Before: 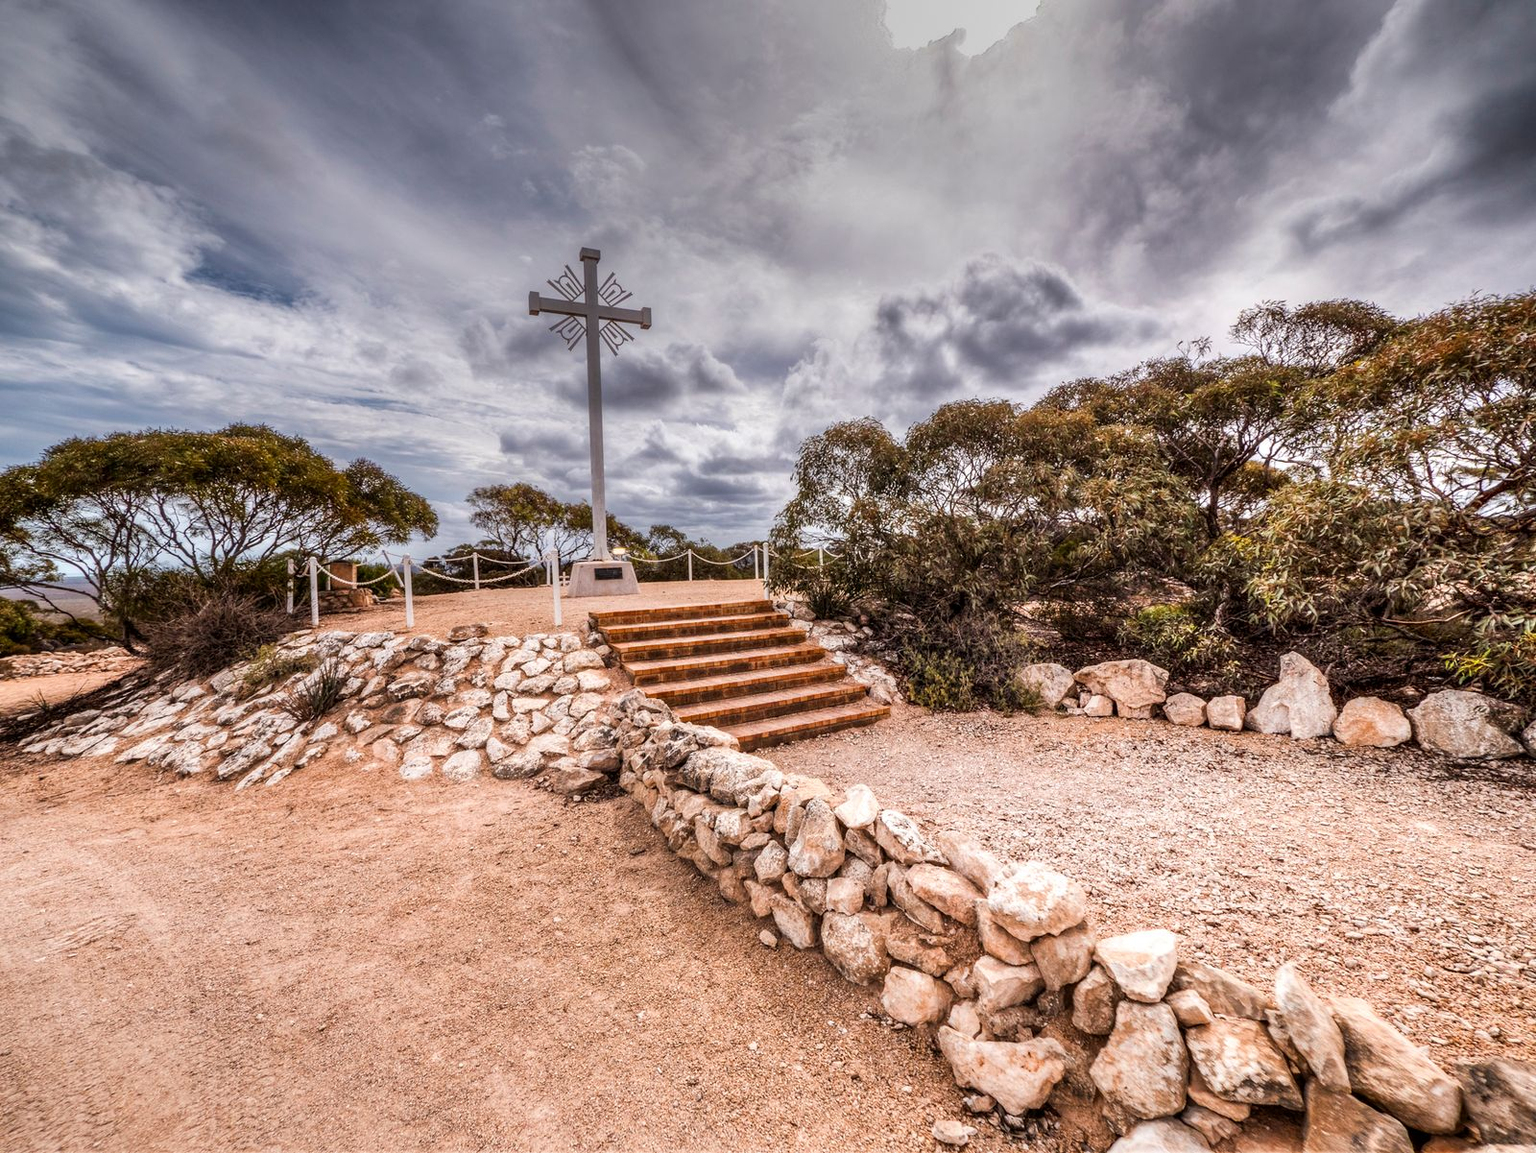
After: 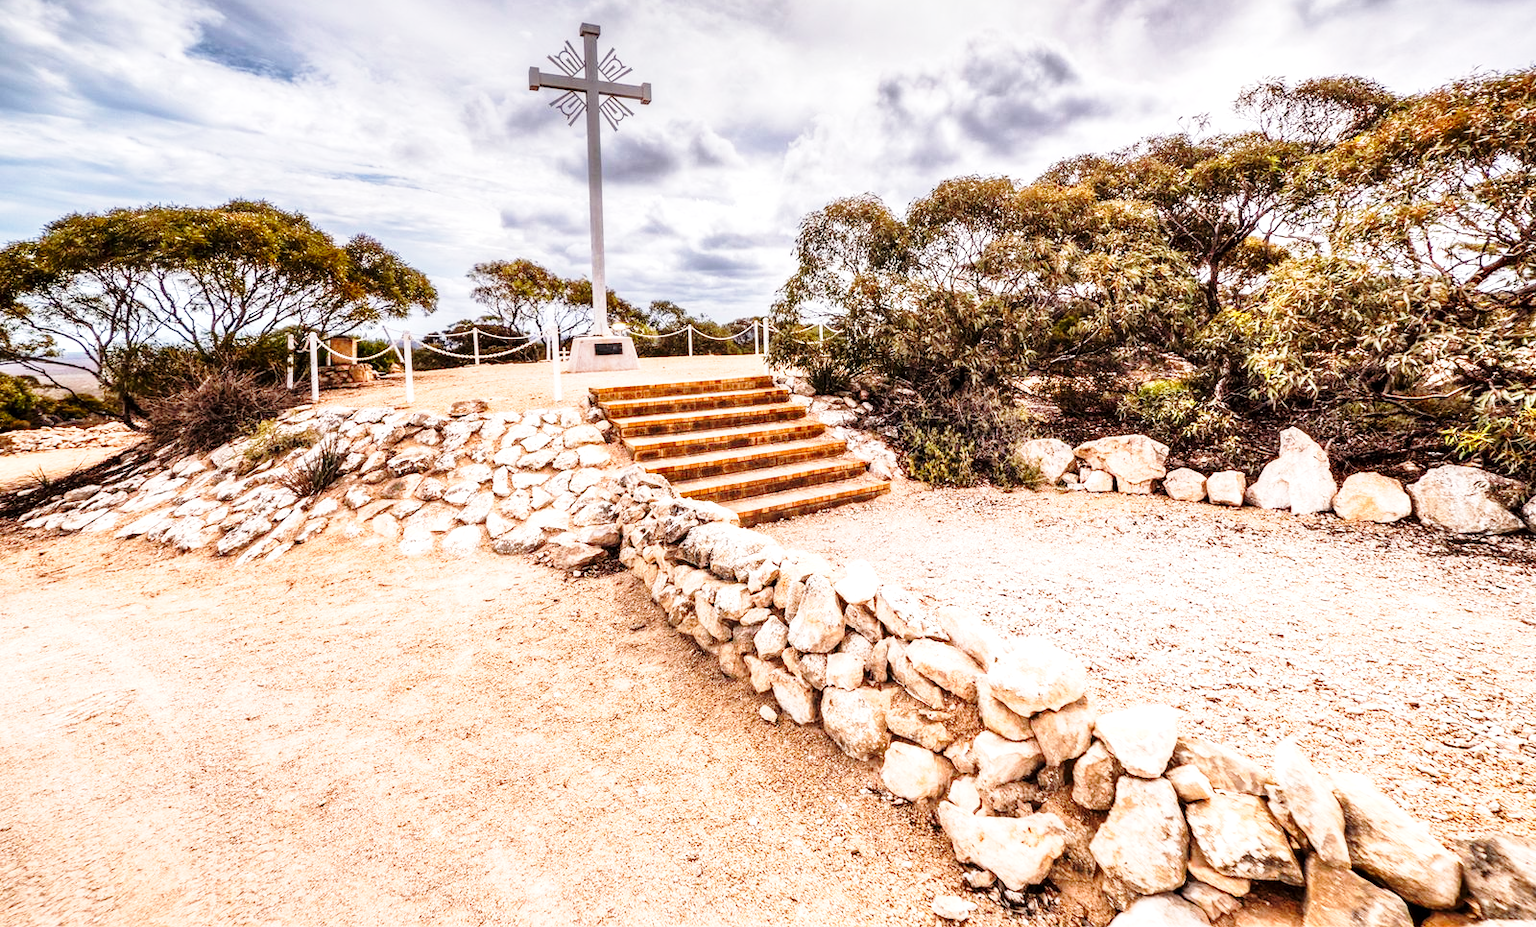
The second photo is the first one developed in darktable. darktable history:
exposure: black level correction 0.001, exposure 0.499 EV, compensate highlight preservation false
base curve: curves: ch0 [(0, 0) (0.028, 0.03) (0.121, 0.232) (0.46, 0.748) (0.859, 0.968) (1, 1)], preserve colors none
crop and rotate: top 19.526%
